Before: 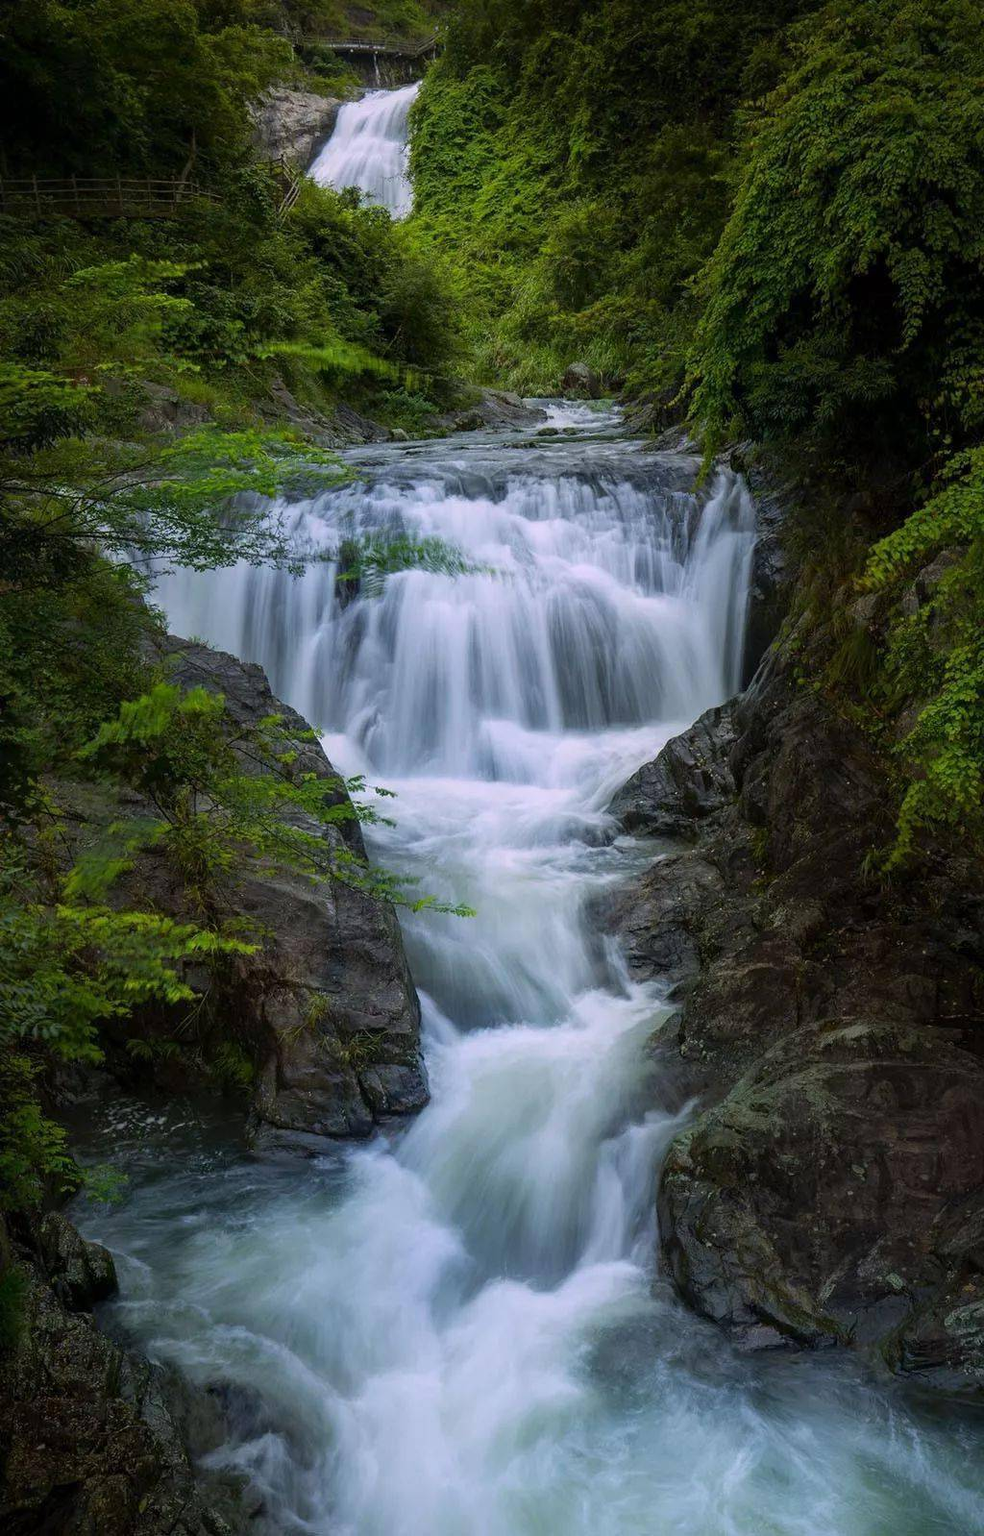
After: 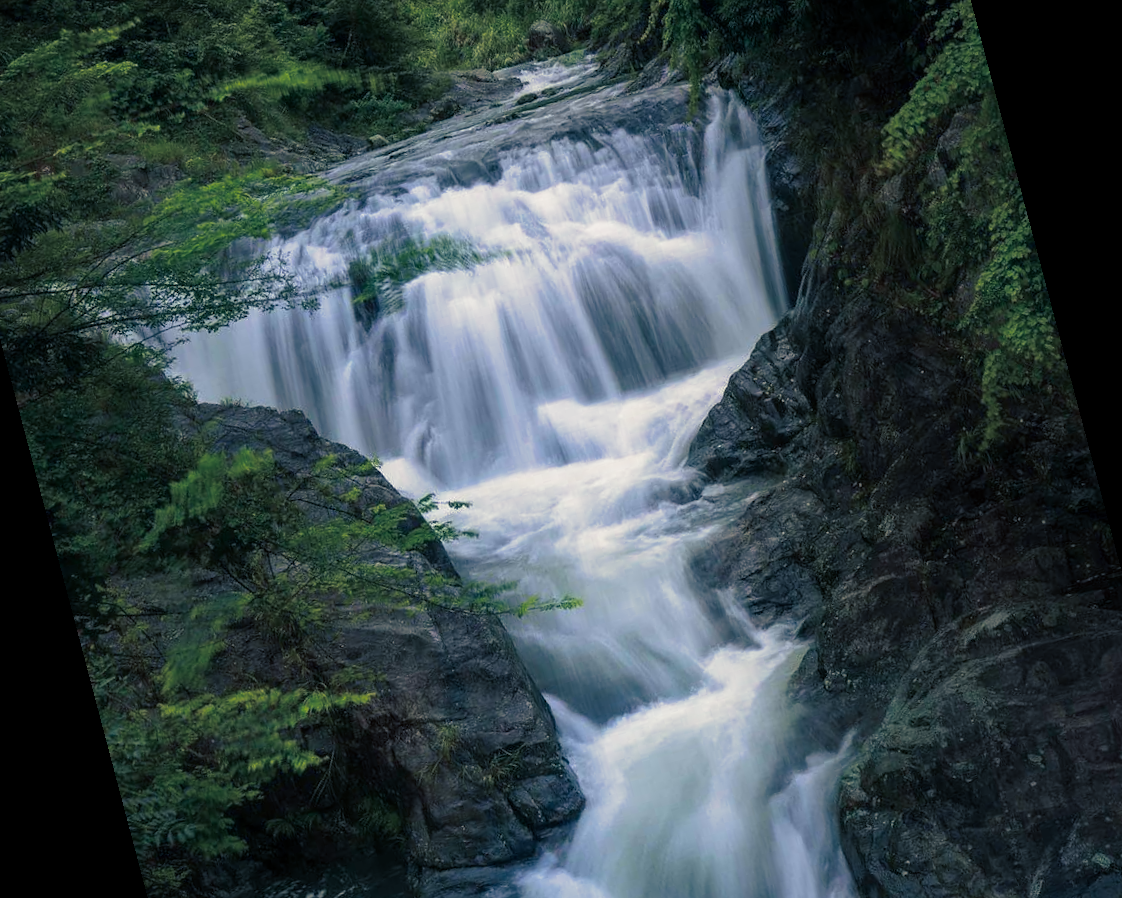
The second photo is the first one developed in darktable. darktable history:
split-toning: shadows › hue 216°, shadows › saturation 1, highlights › hue 57.6°, balance -33.4
rotate and perspective: rotation -14.8°, crop left 0.1, crop right 0.903, crop top 0.25, crop bottom 0.748
